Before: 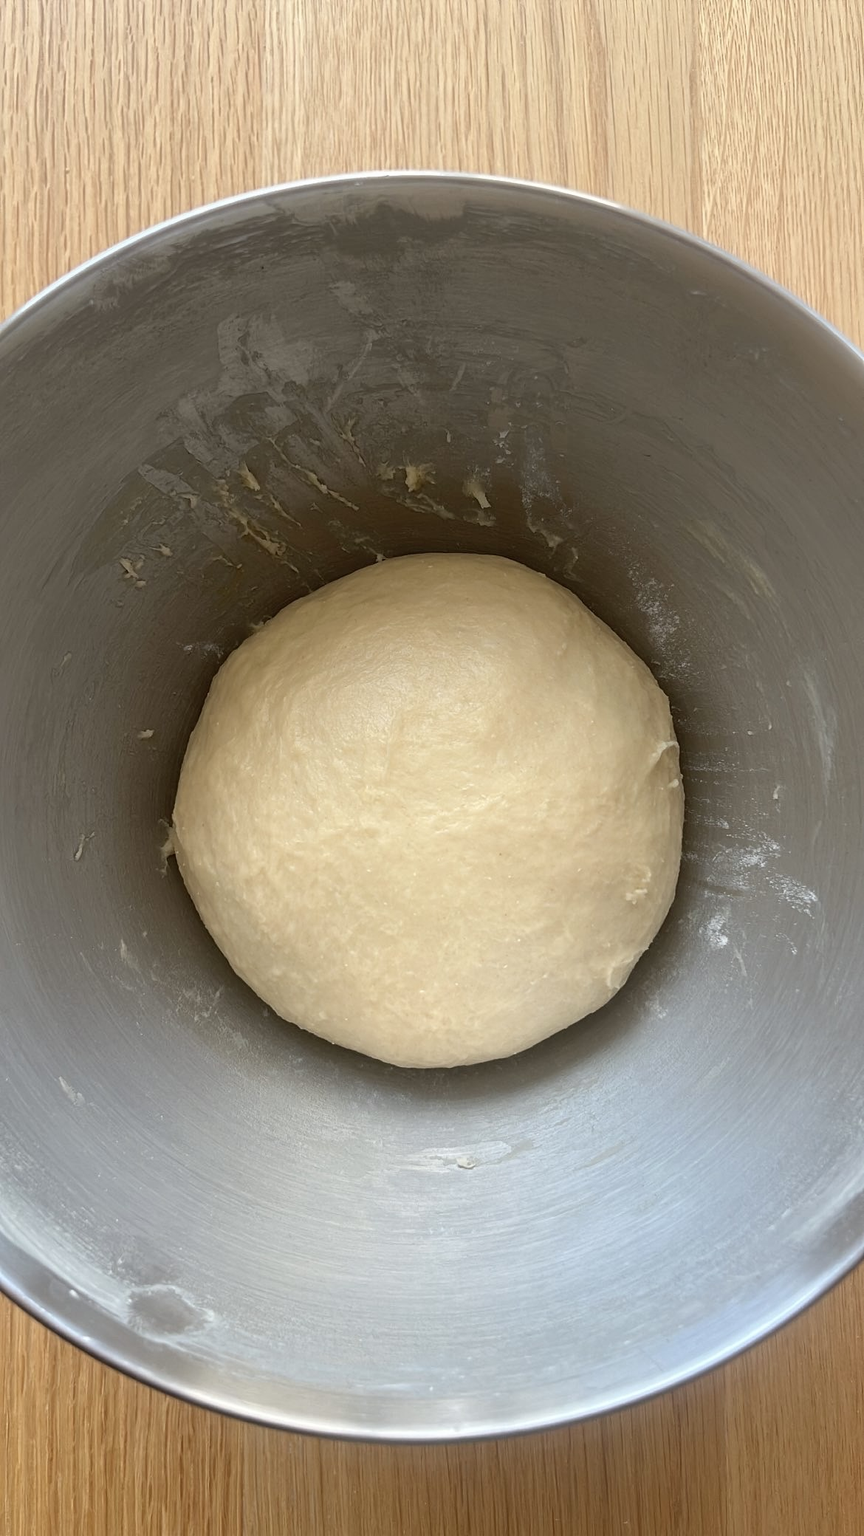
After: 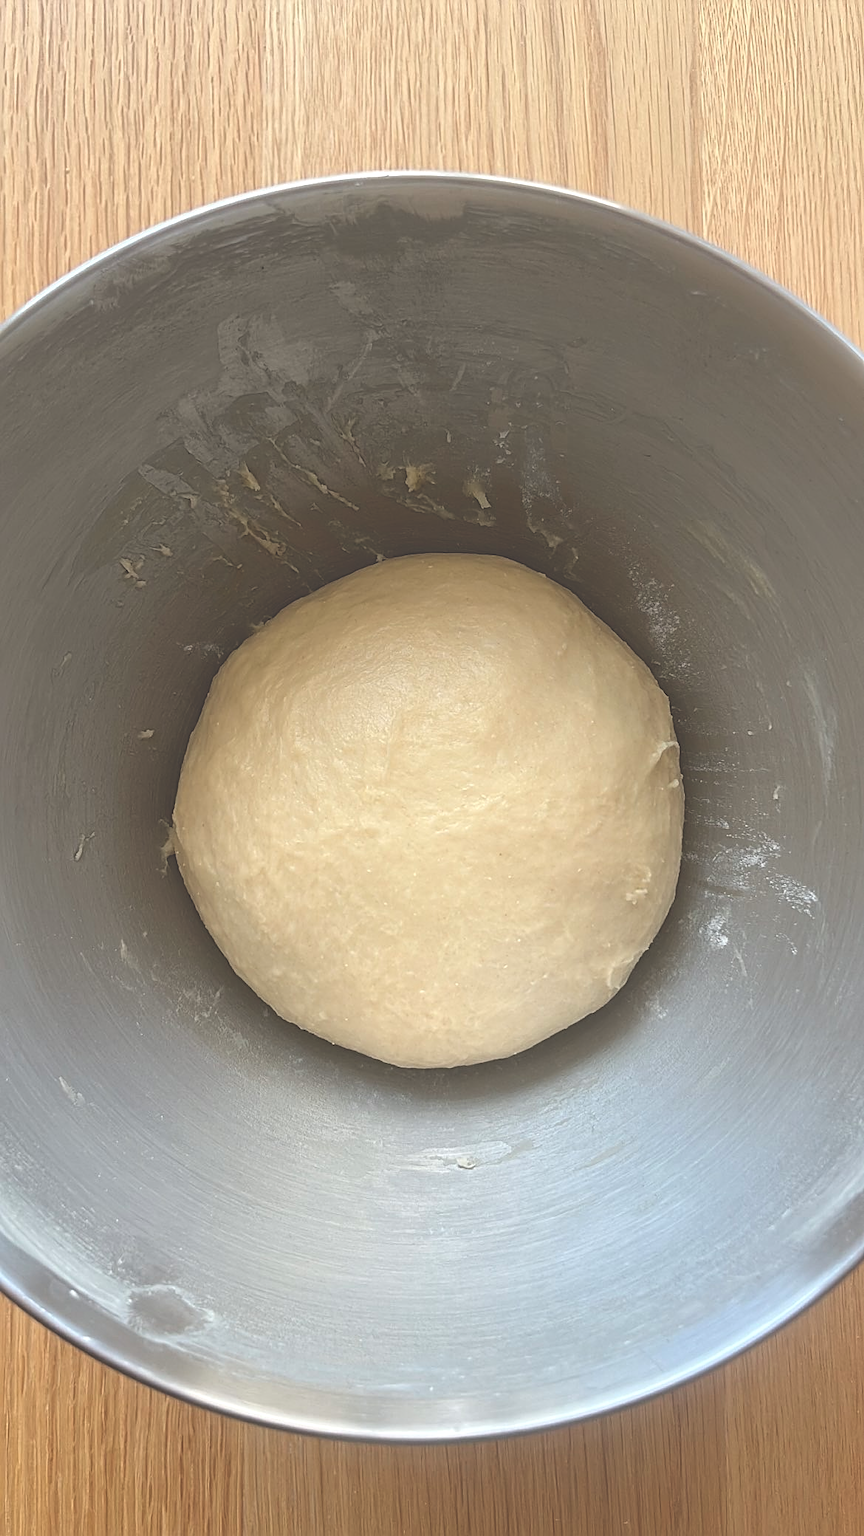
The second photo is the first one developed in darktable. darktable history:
exposure: black level correction -0.041, exposure 0.064 EV, compensate highlight preservation false
sharpen: on, module defaults
